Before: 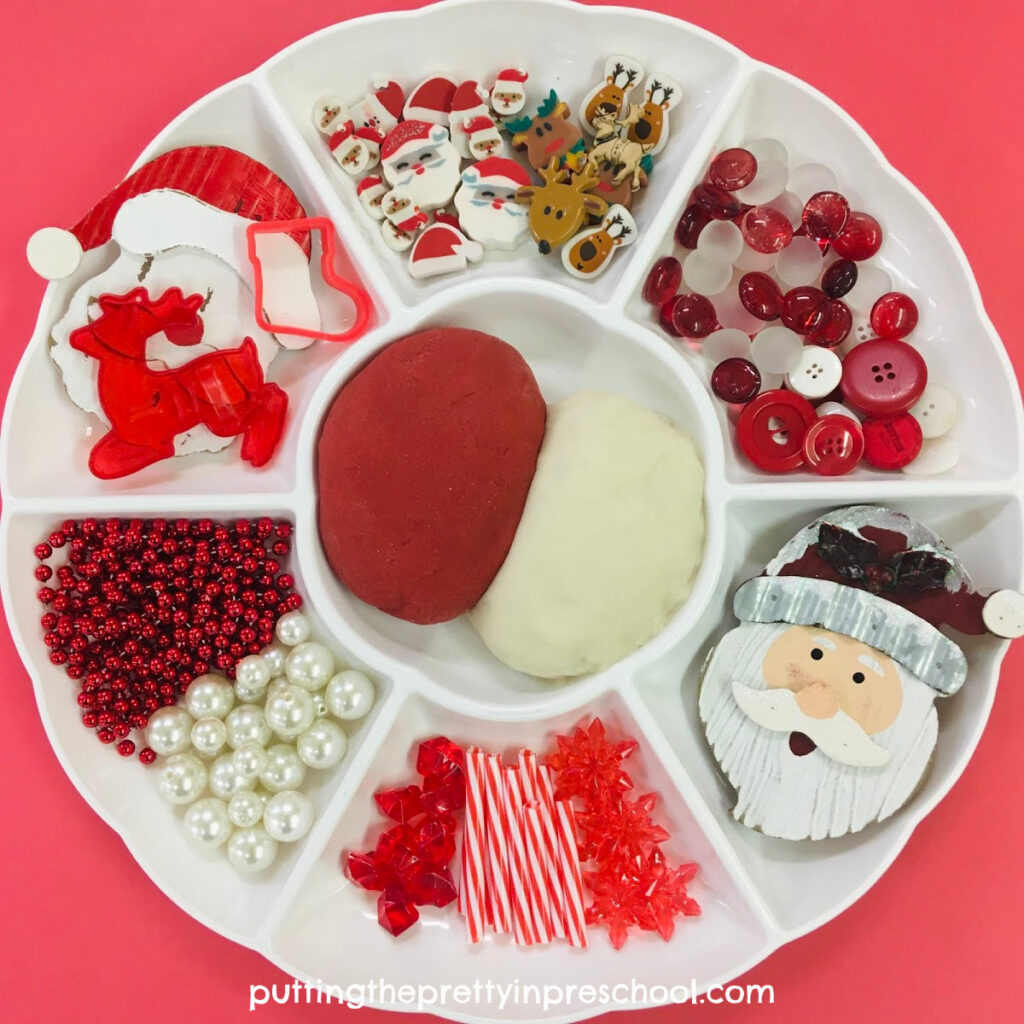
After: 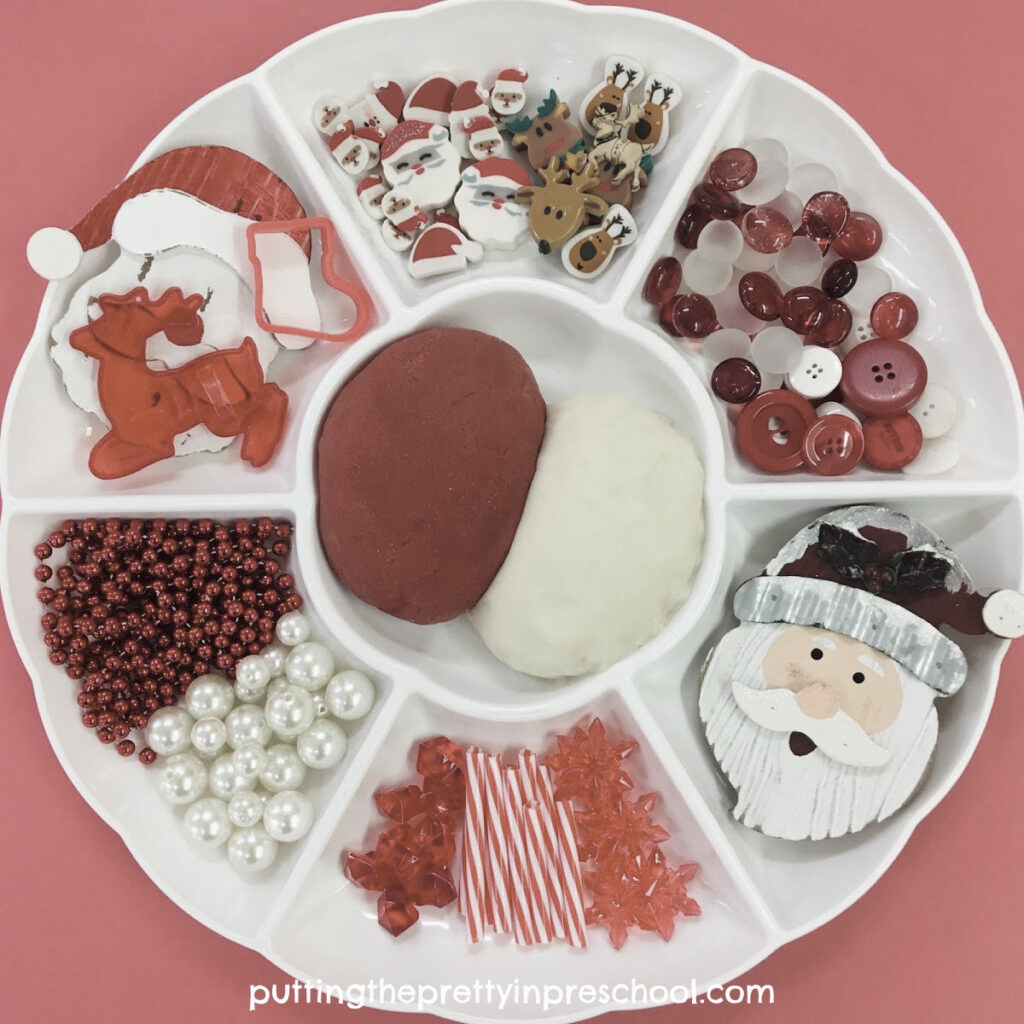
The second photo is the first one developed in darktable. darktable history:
color correction: highlights b* -0.008, saturation 0.472
